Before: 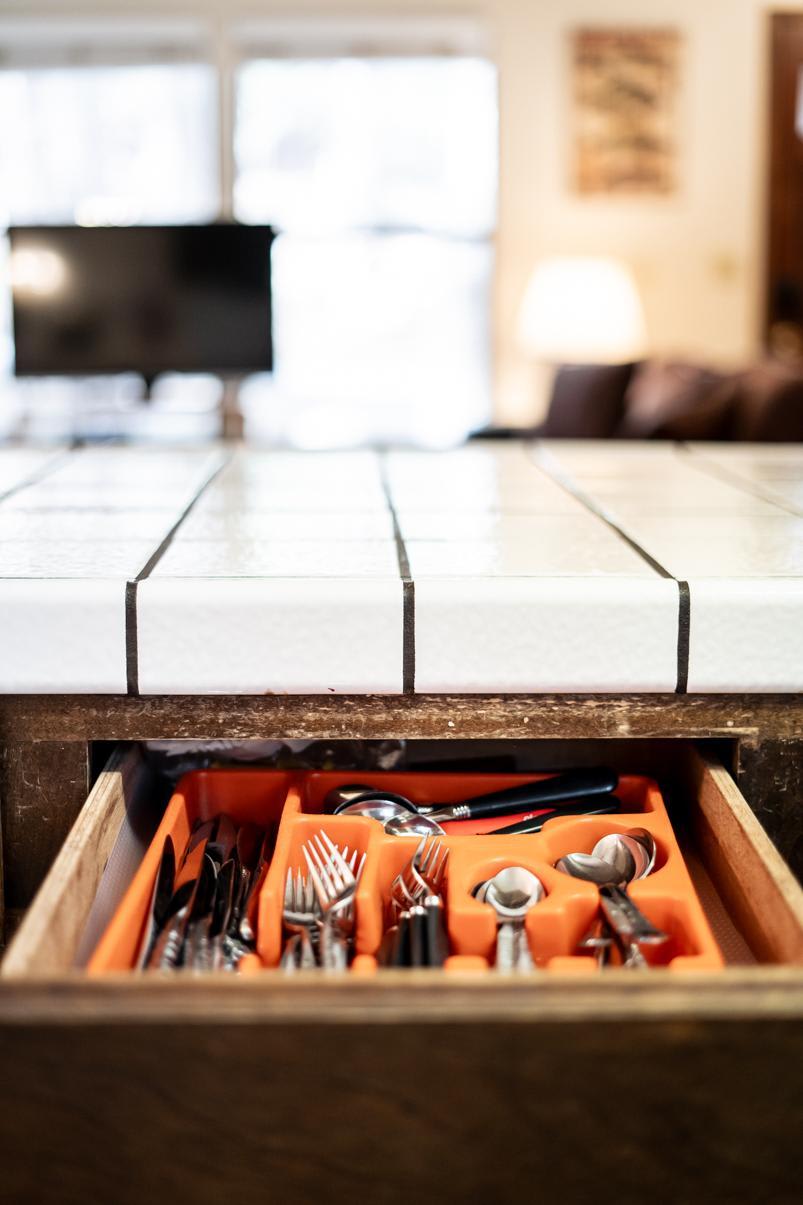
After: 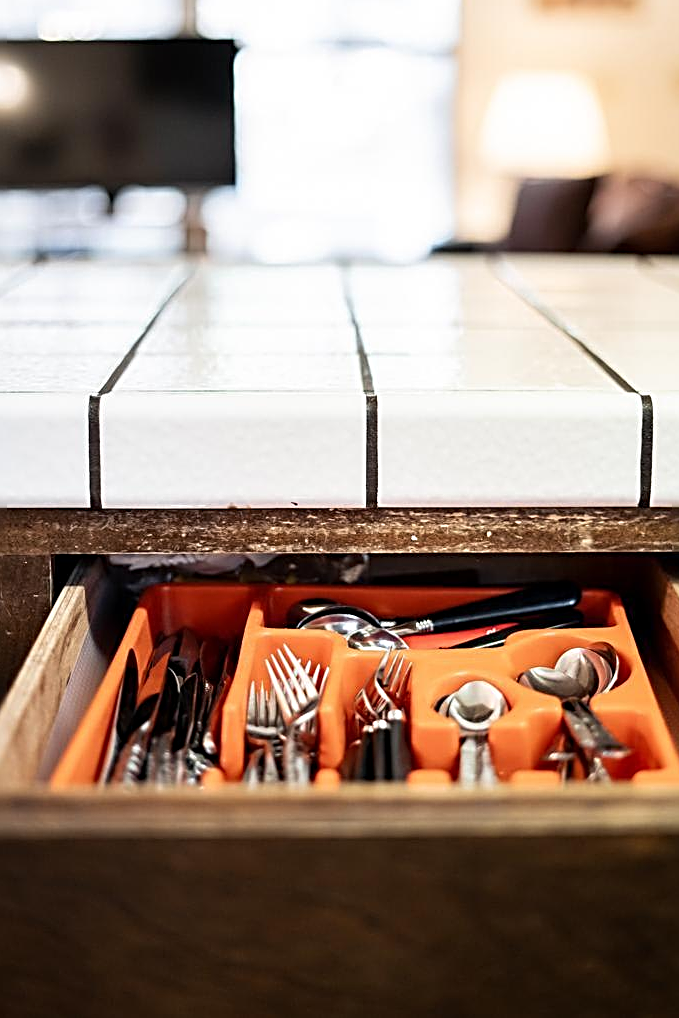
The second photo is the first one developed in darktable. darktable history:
sharpen: radius 2.796, amount 0.725
crop and rotate: left 4.671%, top 15.449%, right 10.677%
